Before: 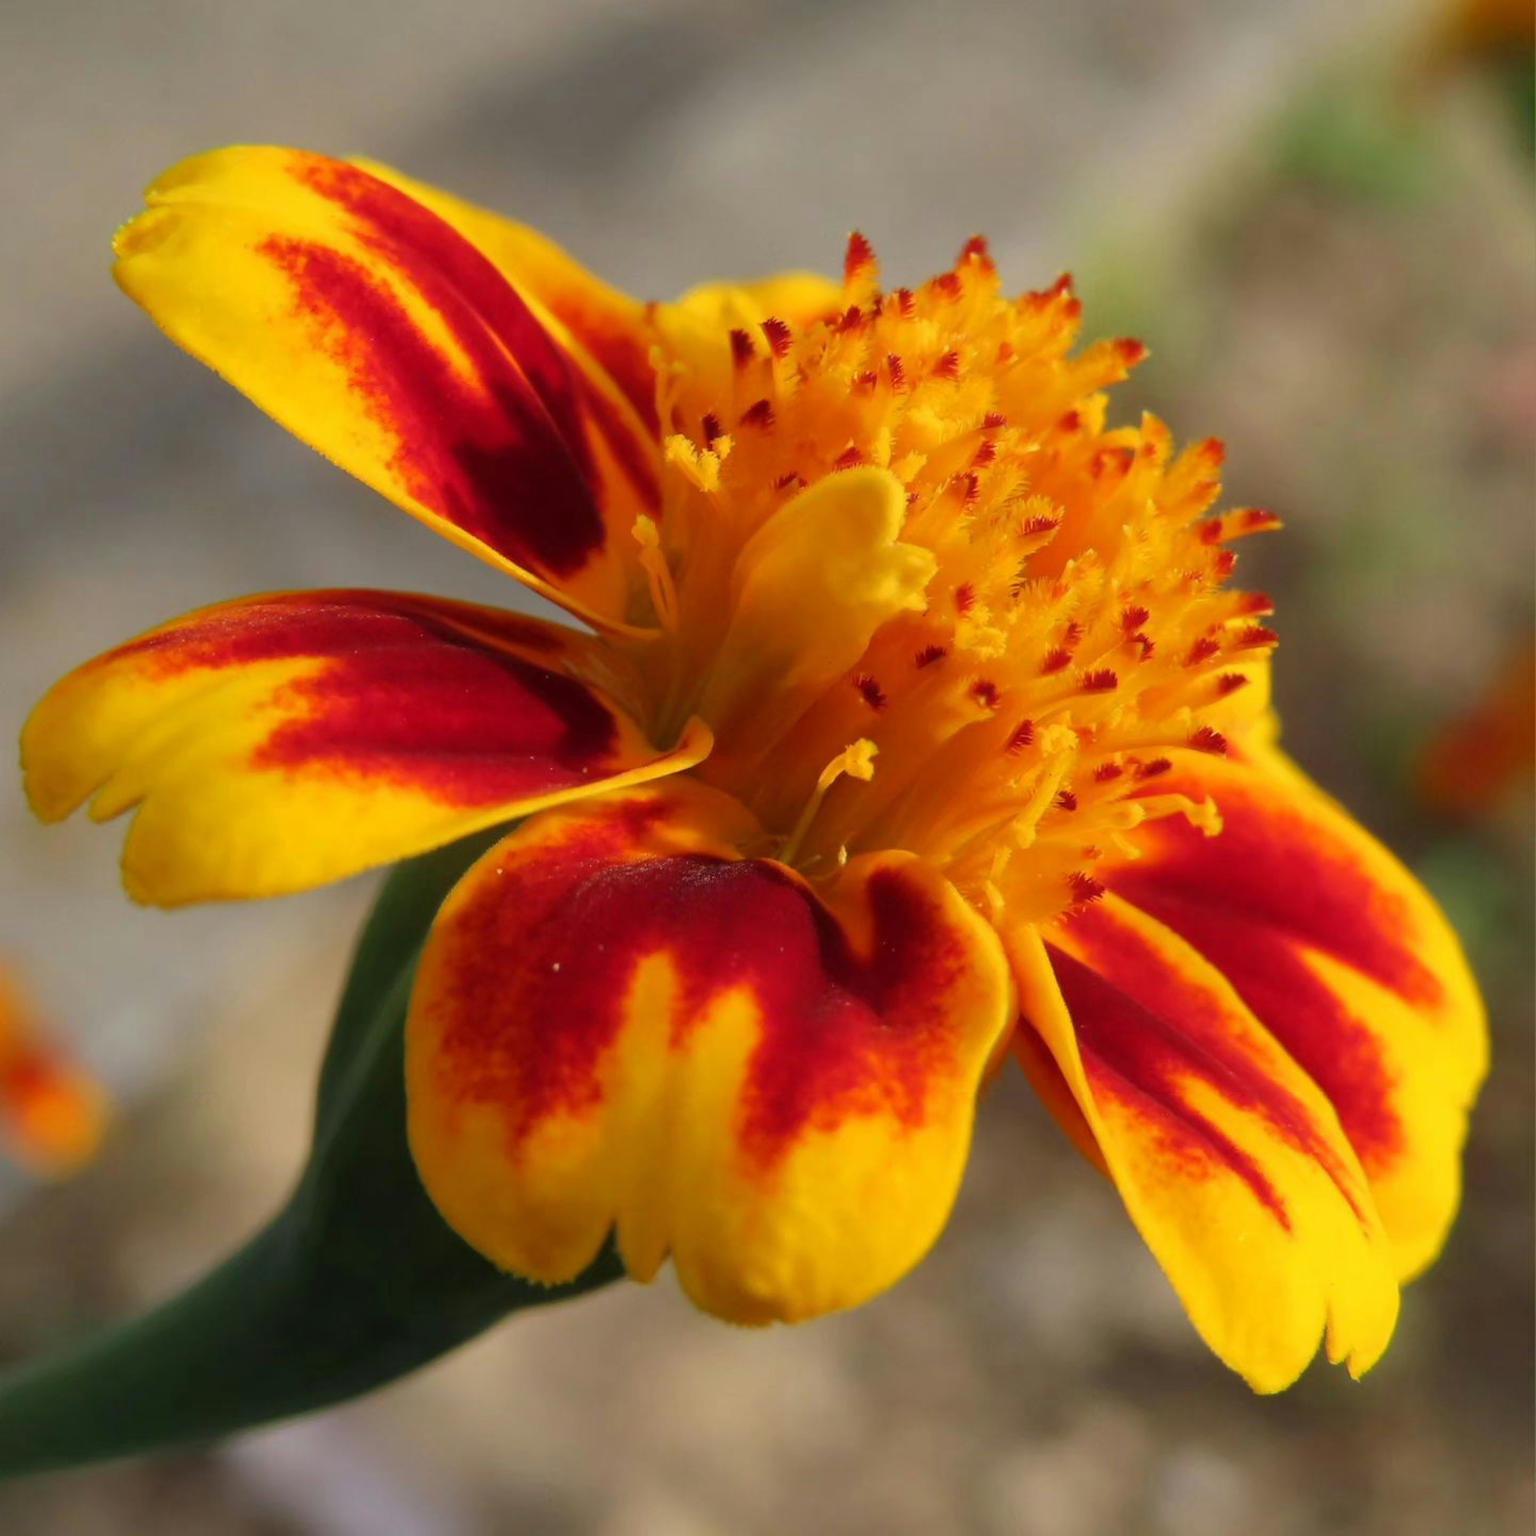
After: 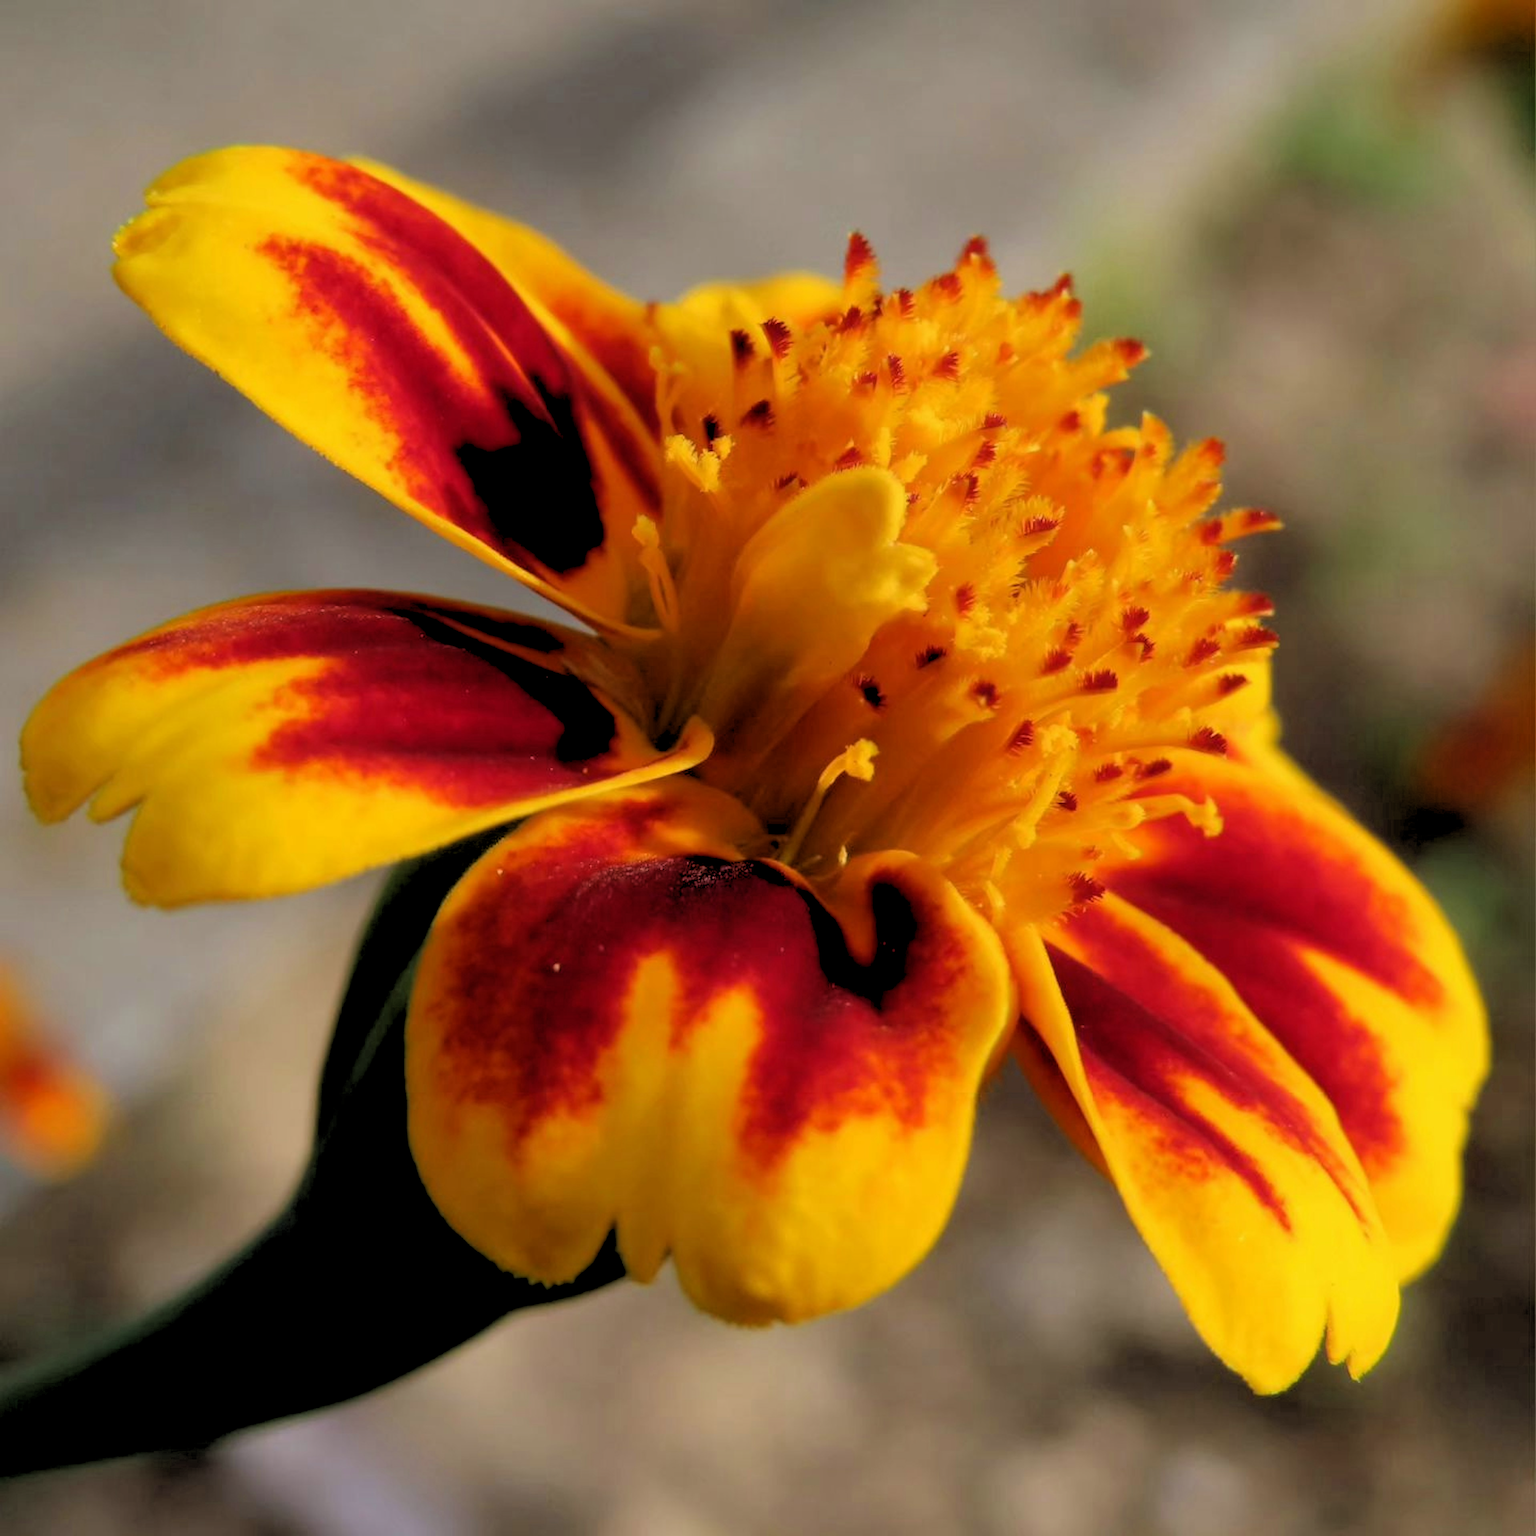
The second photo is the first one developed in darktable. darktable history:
rgb levels: levels [[0.029, 0.461, 0.922], [0, 0.5, 1], [0, 0.5, 1]]
exposure: exposure -0.177 EV, compensate highlight preservation false
white balance: red 1.009, blue 1.027
